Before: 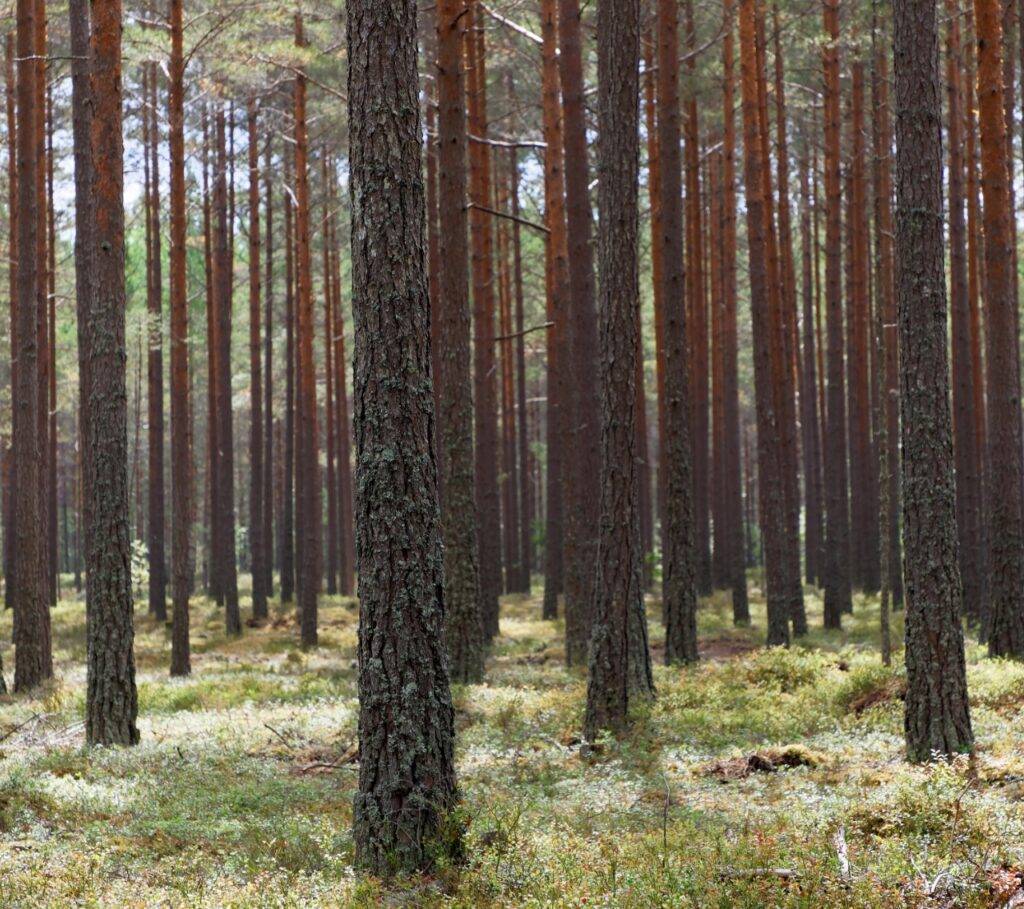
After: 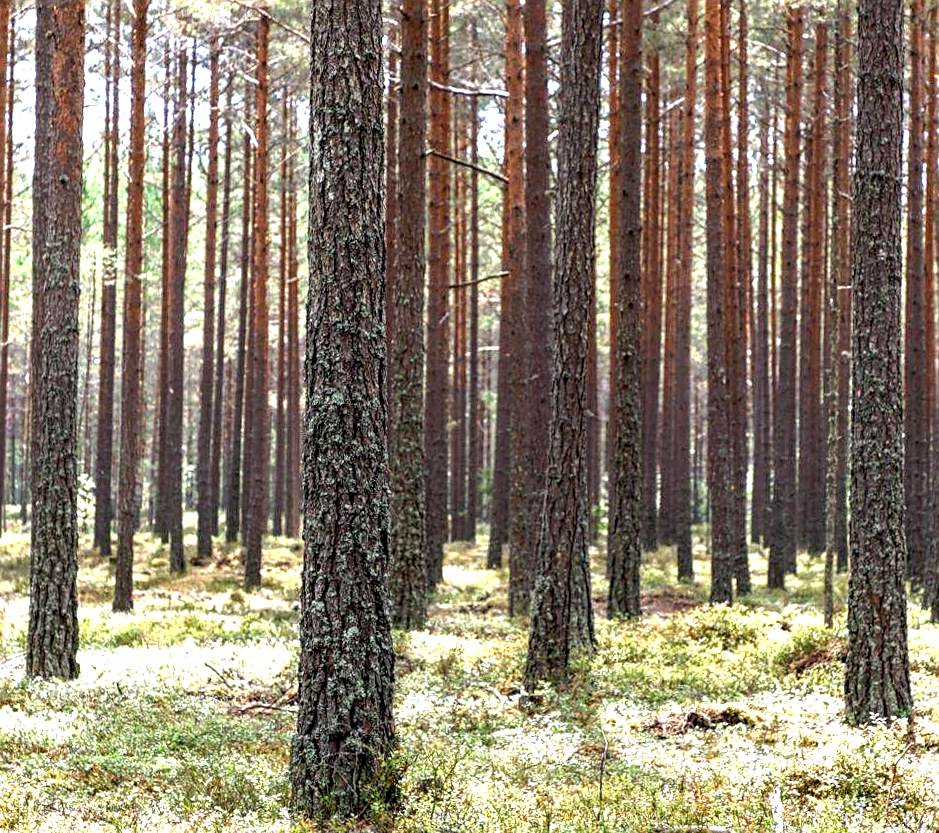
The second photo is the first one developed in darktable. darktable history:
exposure: black level correction 0, exposure 1 EV, compensate highlight preservation false
sharpen: on, module defaults
local contrast: highlights 60%, shadows 59%, detail 160%
crop and rotate: angle -2.09°, left 3.131%, top 3.997%, right 1.431%, bottom 0.558%
